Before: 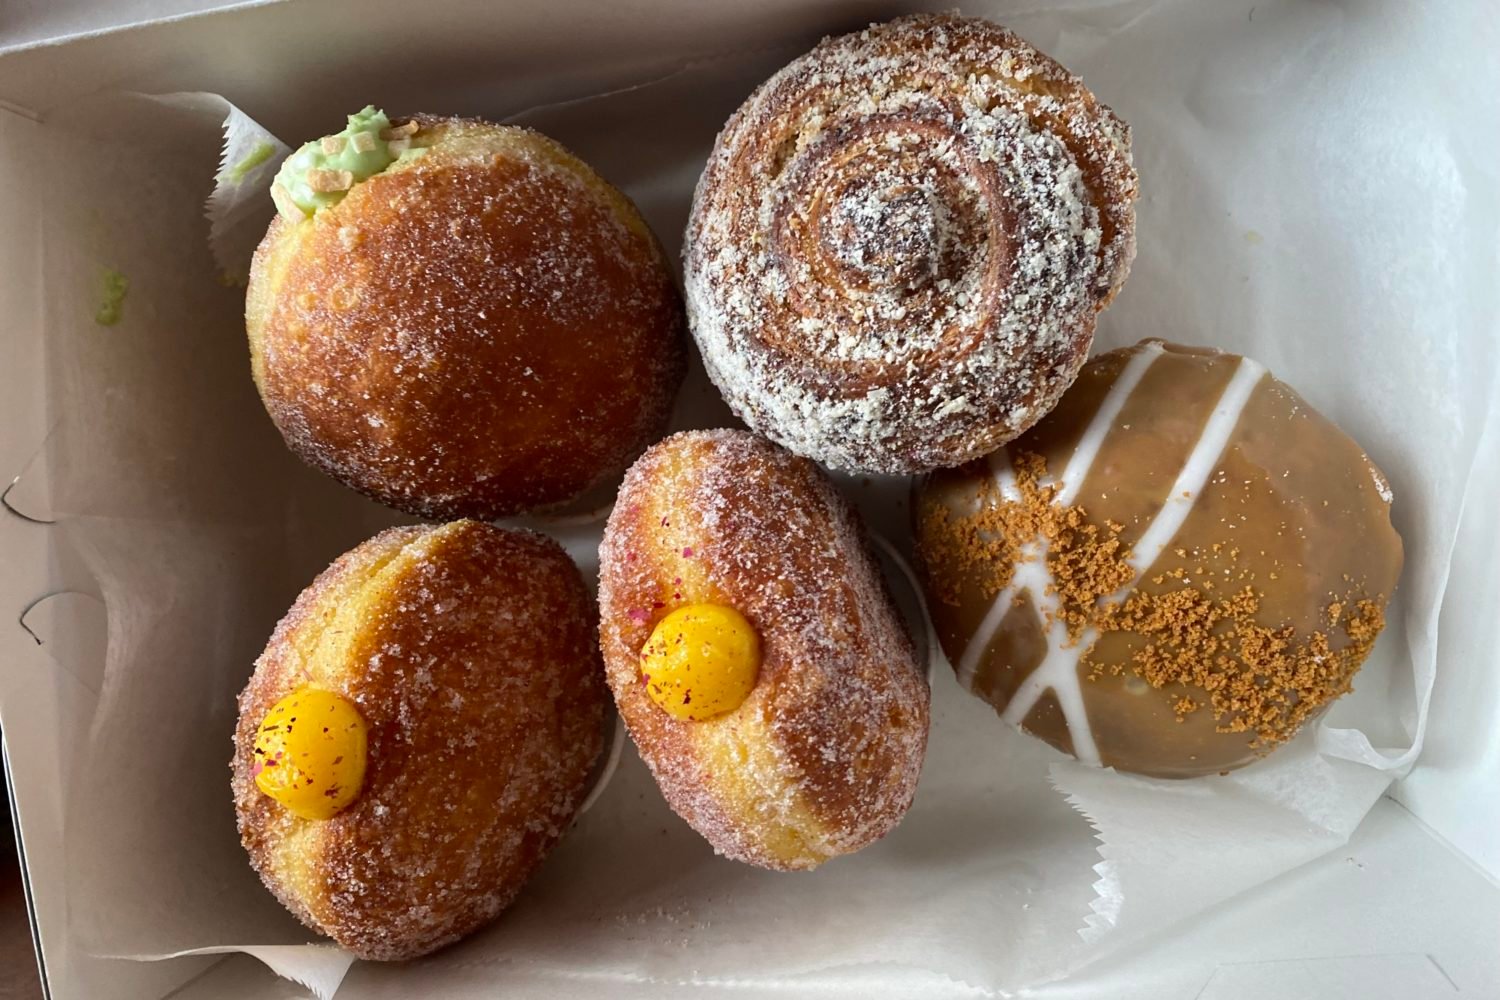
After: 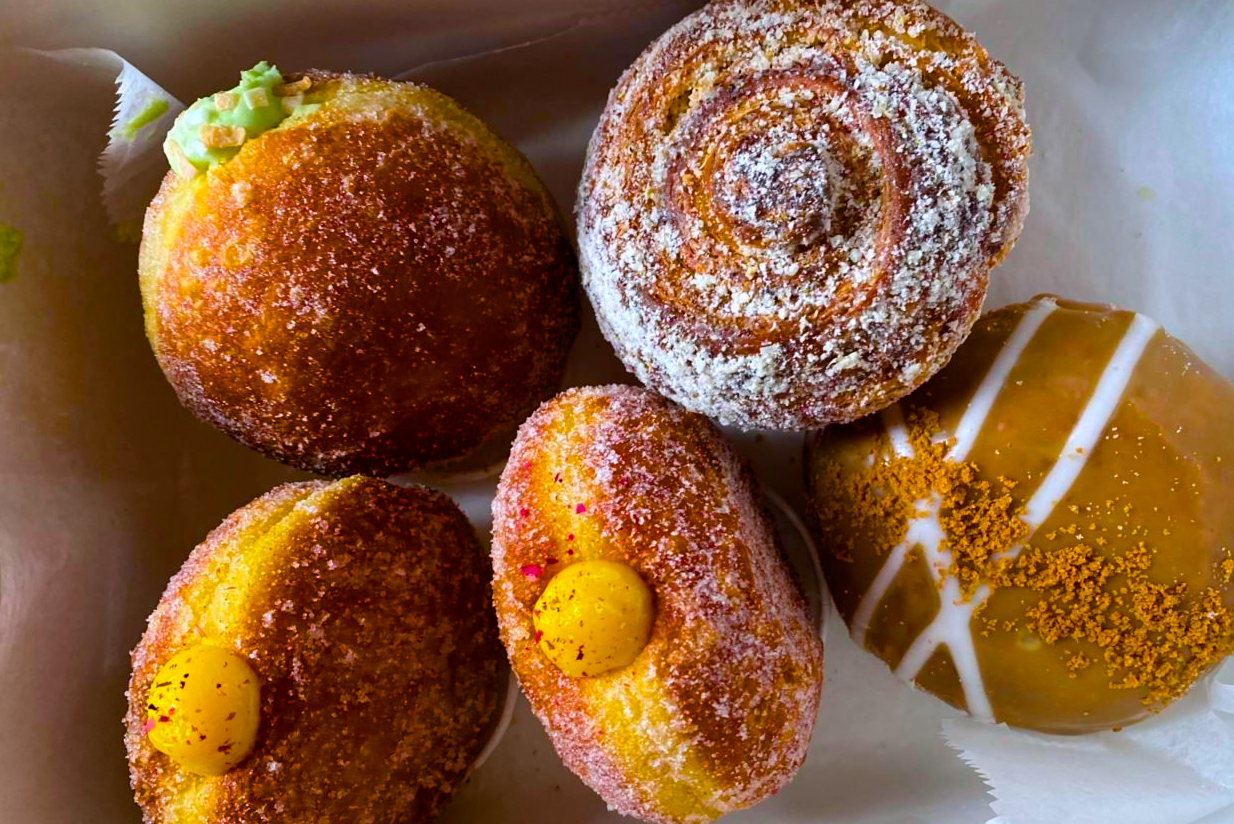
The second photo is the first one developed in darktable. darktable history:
crop and rotate: left 7.154%, top 4.457%, right 10.552%, bottom 13.071%
color calibration: illuminant as shot in camera, x 0.358, y 0.373, temperature 4628.91 K
color balance rgb: linear chroma grading › global chroma 22.674%, perceptual saturation grading › global saturation 36.62%, perceptual saturation grading › shadows 35.131%, global vibrance 19.073%
